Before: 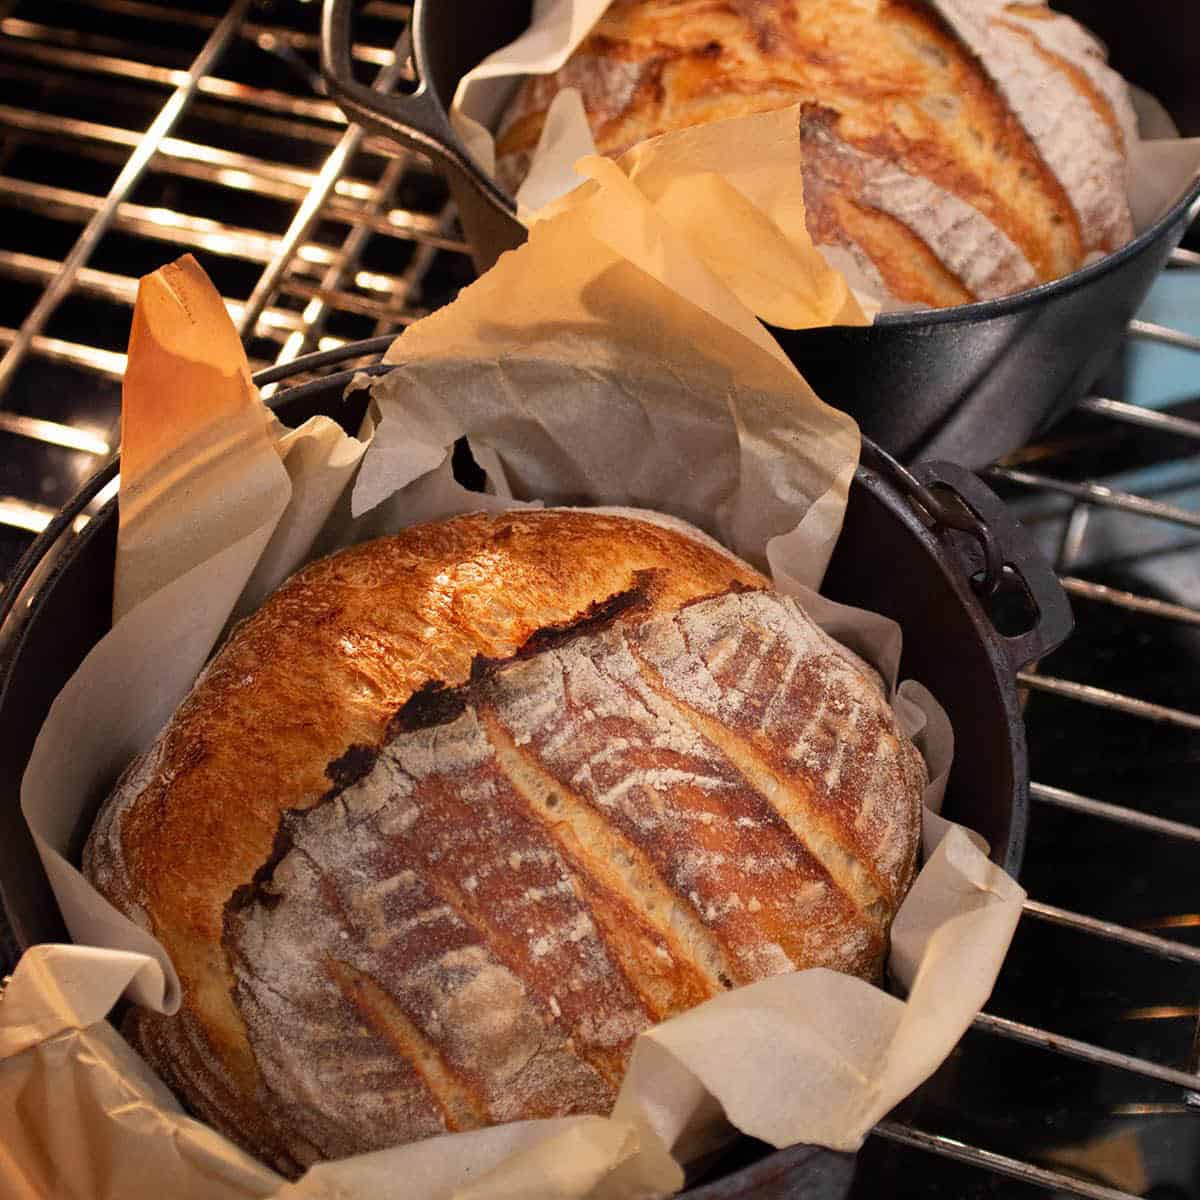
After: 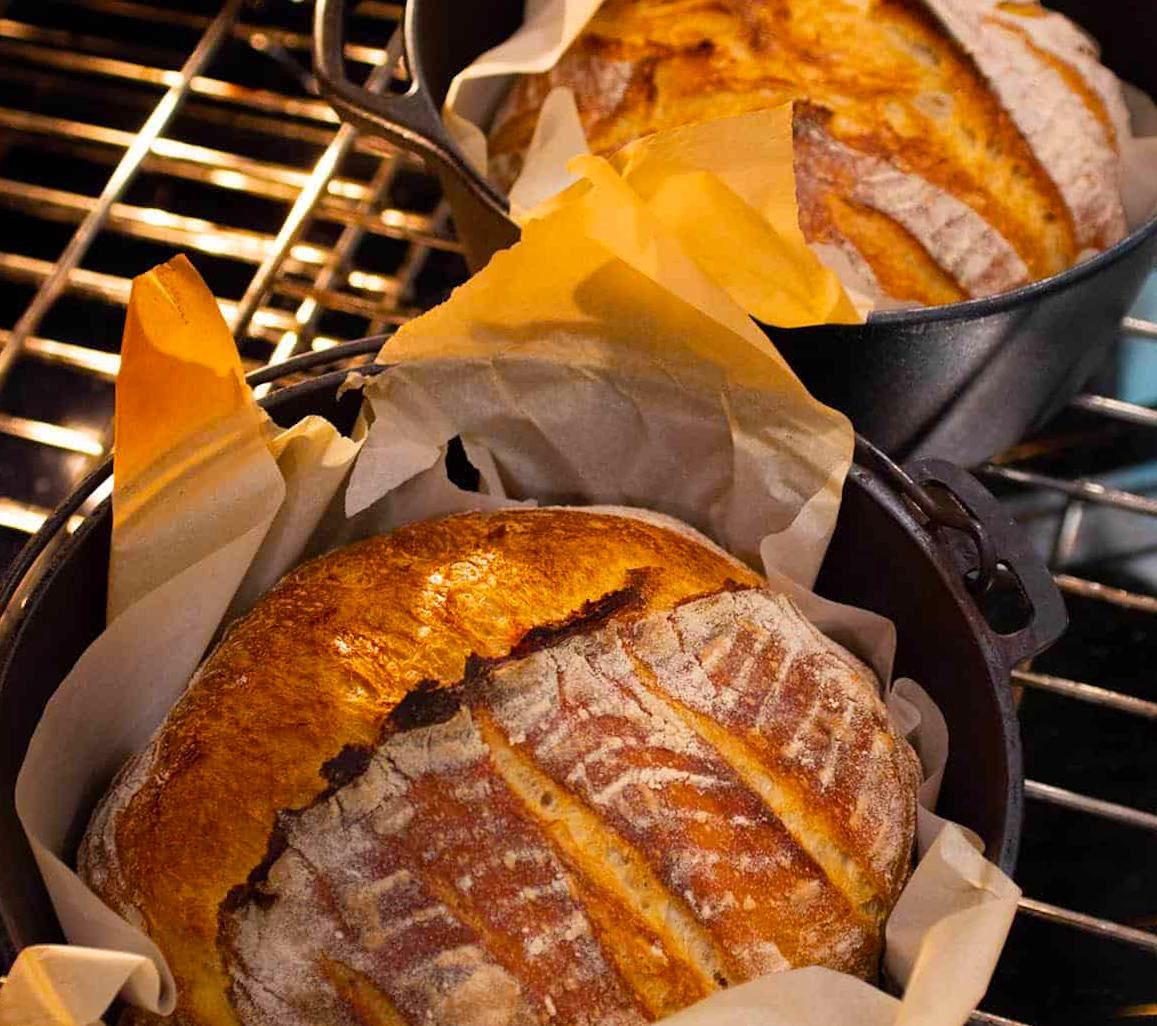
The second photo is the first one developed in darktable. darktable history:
crop and rotate: angle 0.181°, left 0.418%, right 2.794%, bottom 14.182%
color balance rgb: linear chroma grading › global chroma 8.465%, perceptual saturation grading › global saturation 30.812%
contrast brightness saturation: saturation -0.054
